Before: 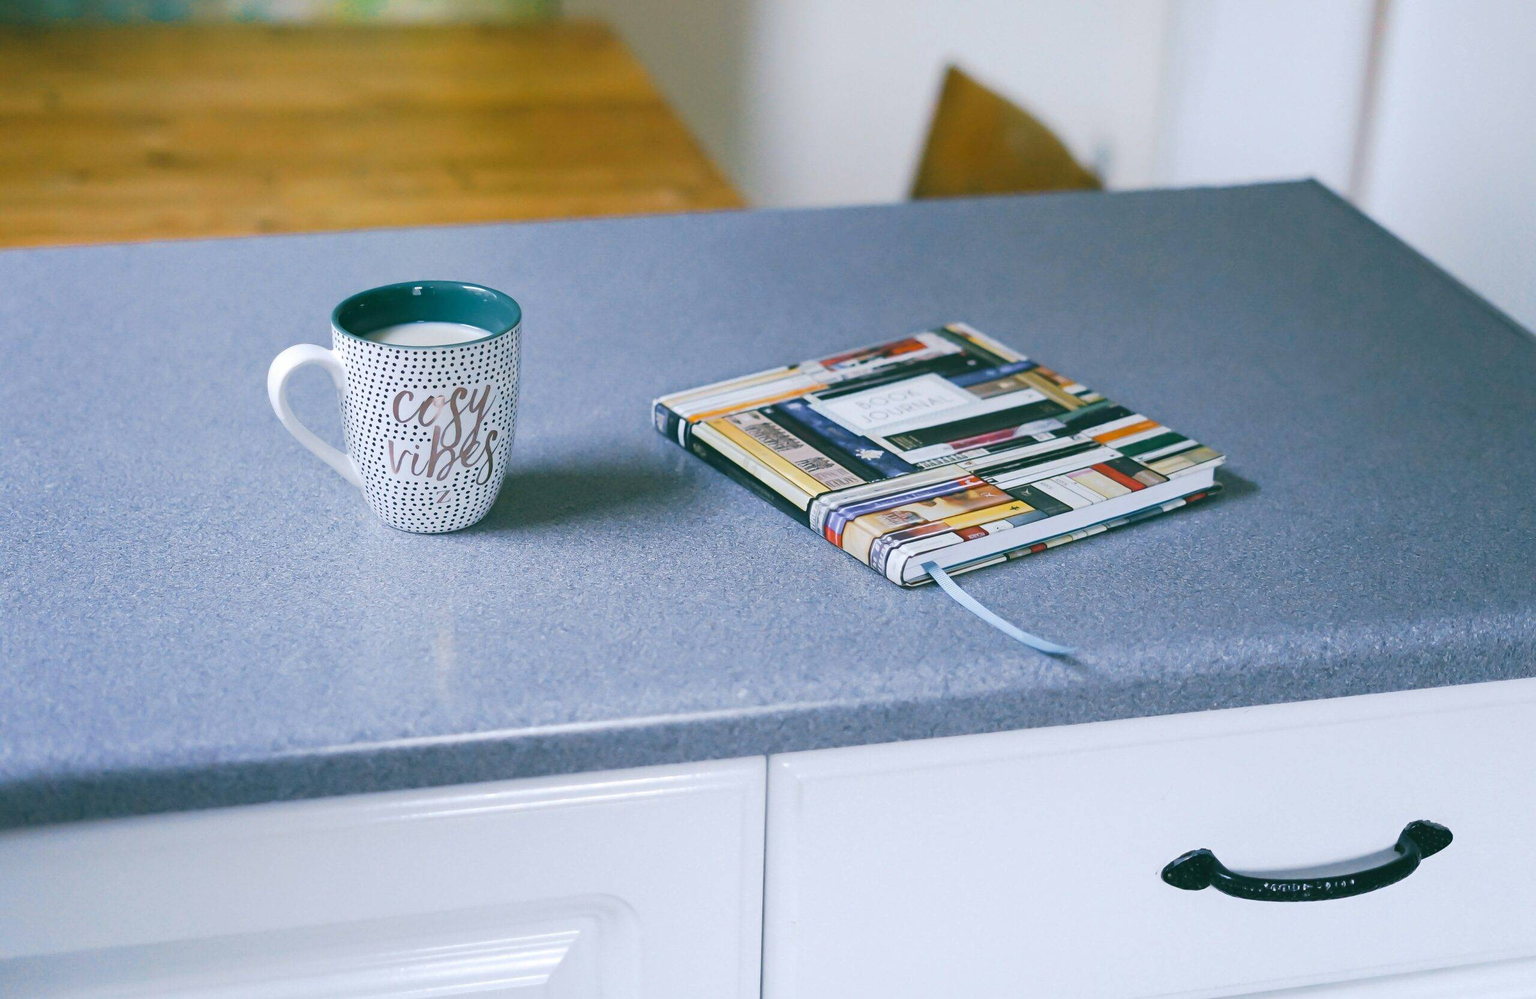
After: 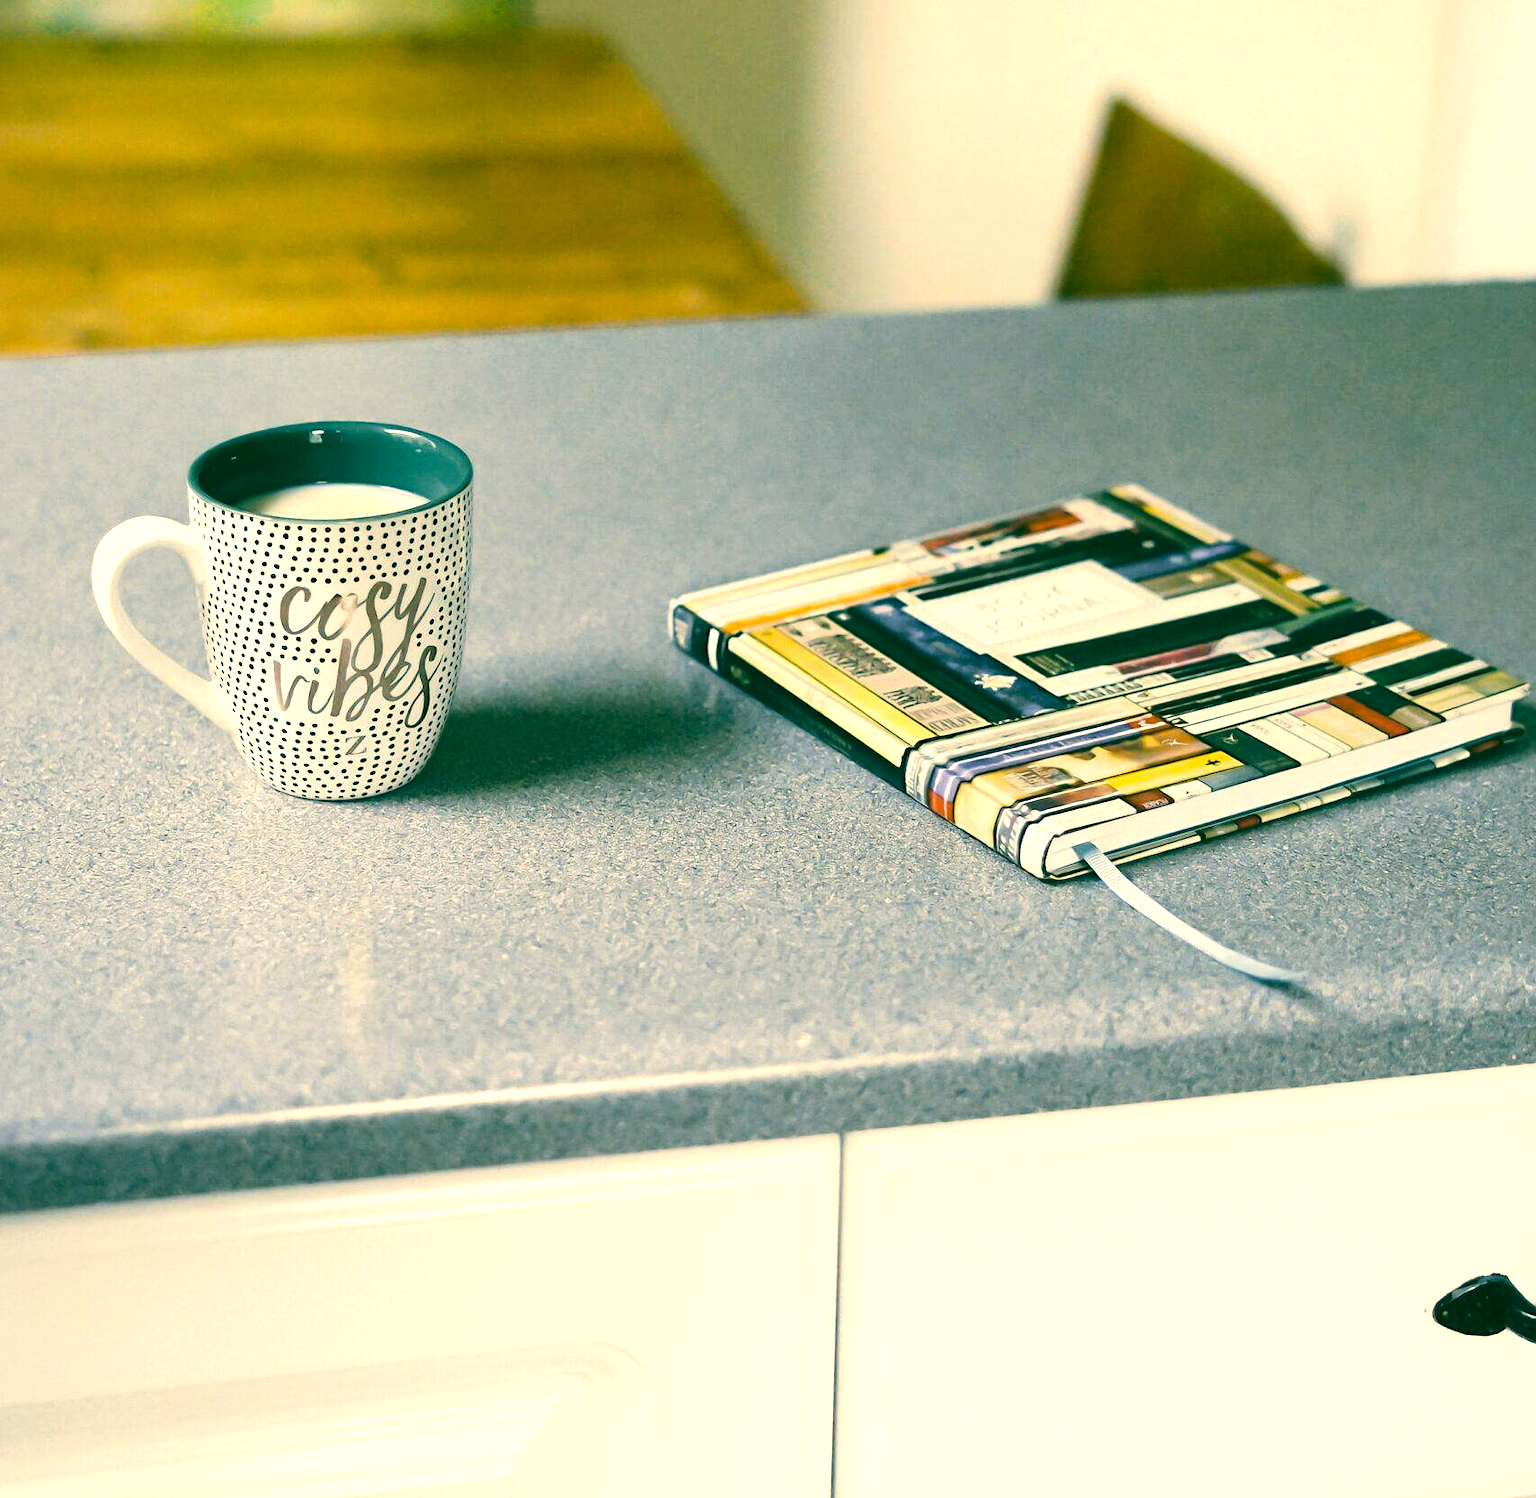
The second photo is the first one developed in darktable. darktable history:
crop and rotate: left 13.457%, right 19.883%
local contrast: mode bilateral grid, contrast 20, coarseness 50, detail 119%, midtone range 0.2
tone equalizer: -8 EV -0.715 EV, -7 EV -0.699 EV, -6 EV -0.63 EV, -5 EV -0.422 EV, -3 EV 0.377 EV, -2 EV 0.6 EV, -1 EV 0.691 EV, +0 EV 0.74 EV, edges refinement/feathering 500, mask exposure compensation -1.57 EV, preserve details no
color correction: highlights a* 5.67, highlights b* 33.12, shadows a* -25.79, shadows b* 3.99
sharpen: radius 5.344, amount 0.312, threshold 26.351
